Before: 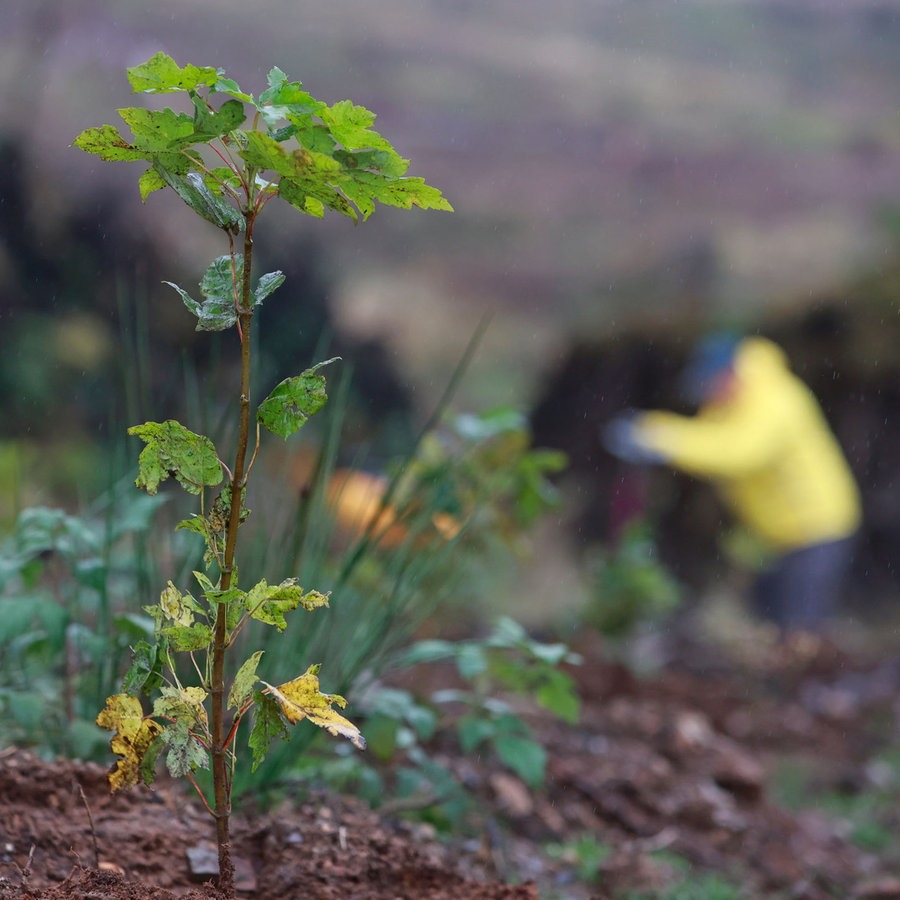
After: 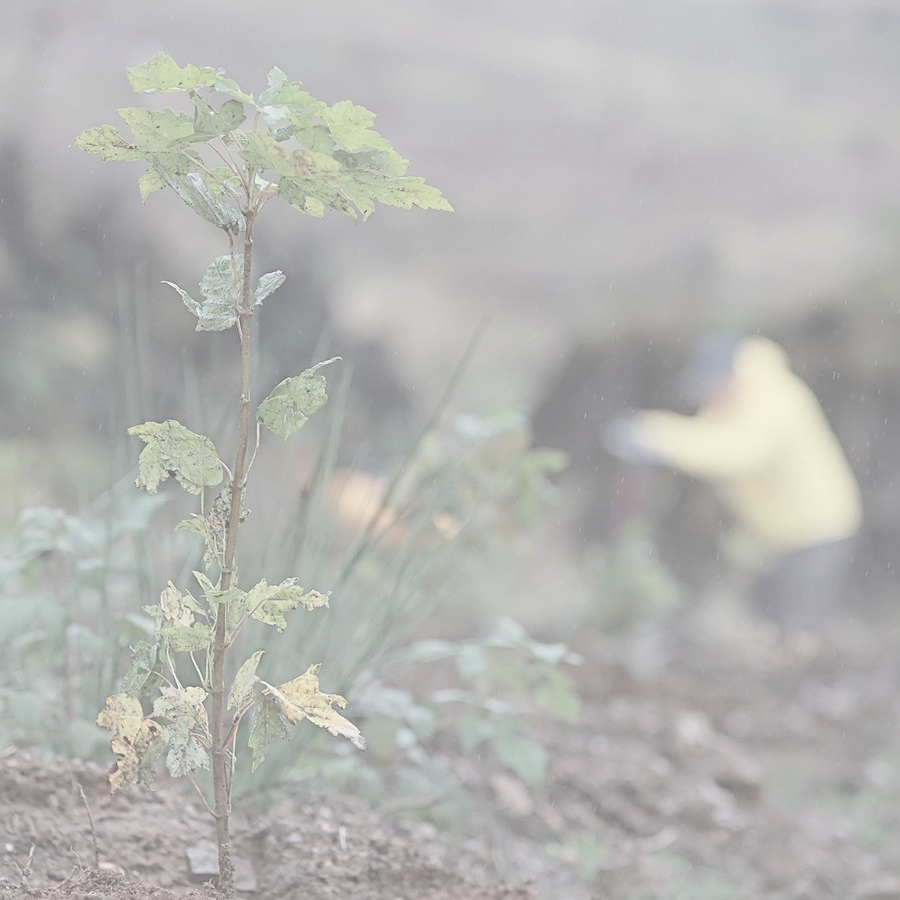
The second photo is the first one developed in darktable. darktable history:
sharpen: amount 0.6
contrast brightness saturation: contrast -0.32, brightness 0.75, saturation -0.78
exposure: exposure 0.376 EV, compensate highlight preservation false
